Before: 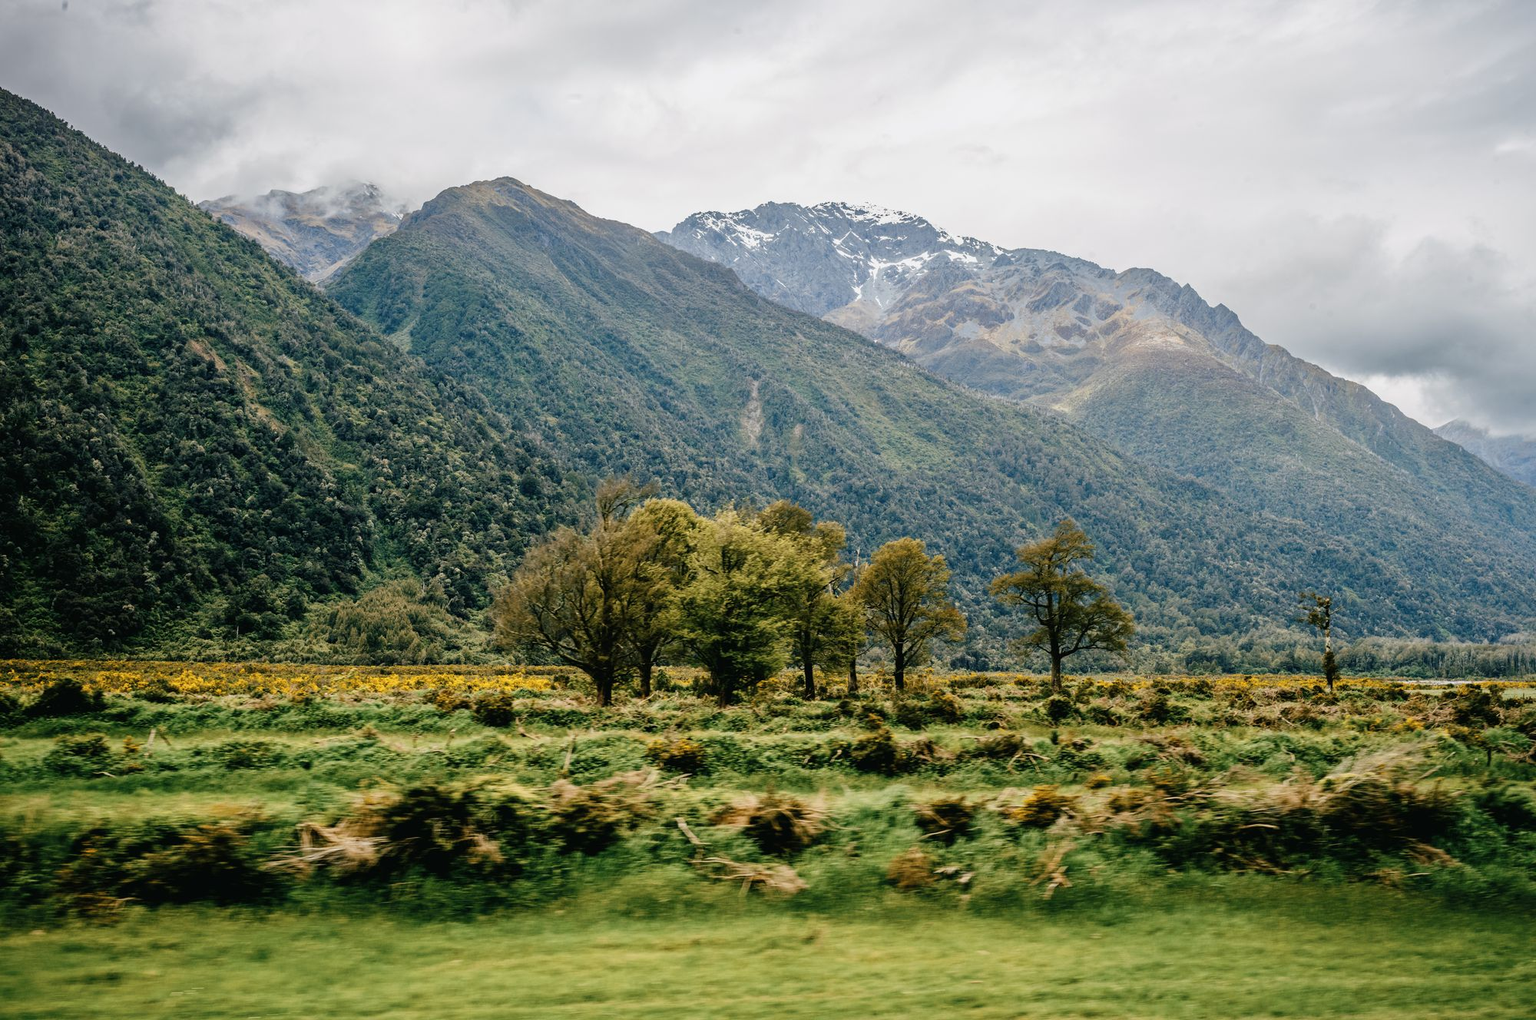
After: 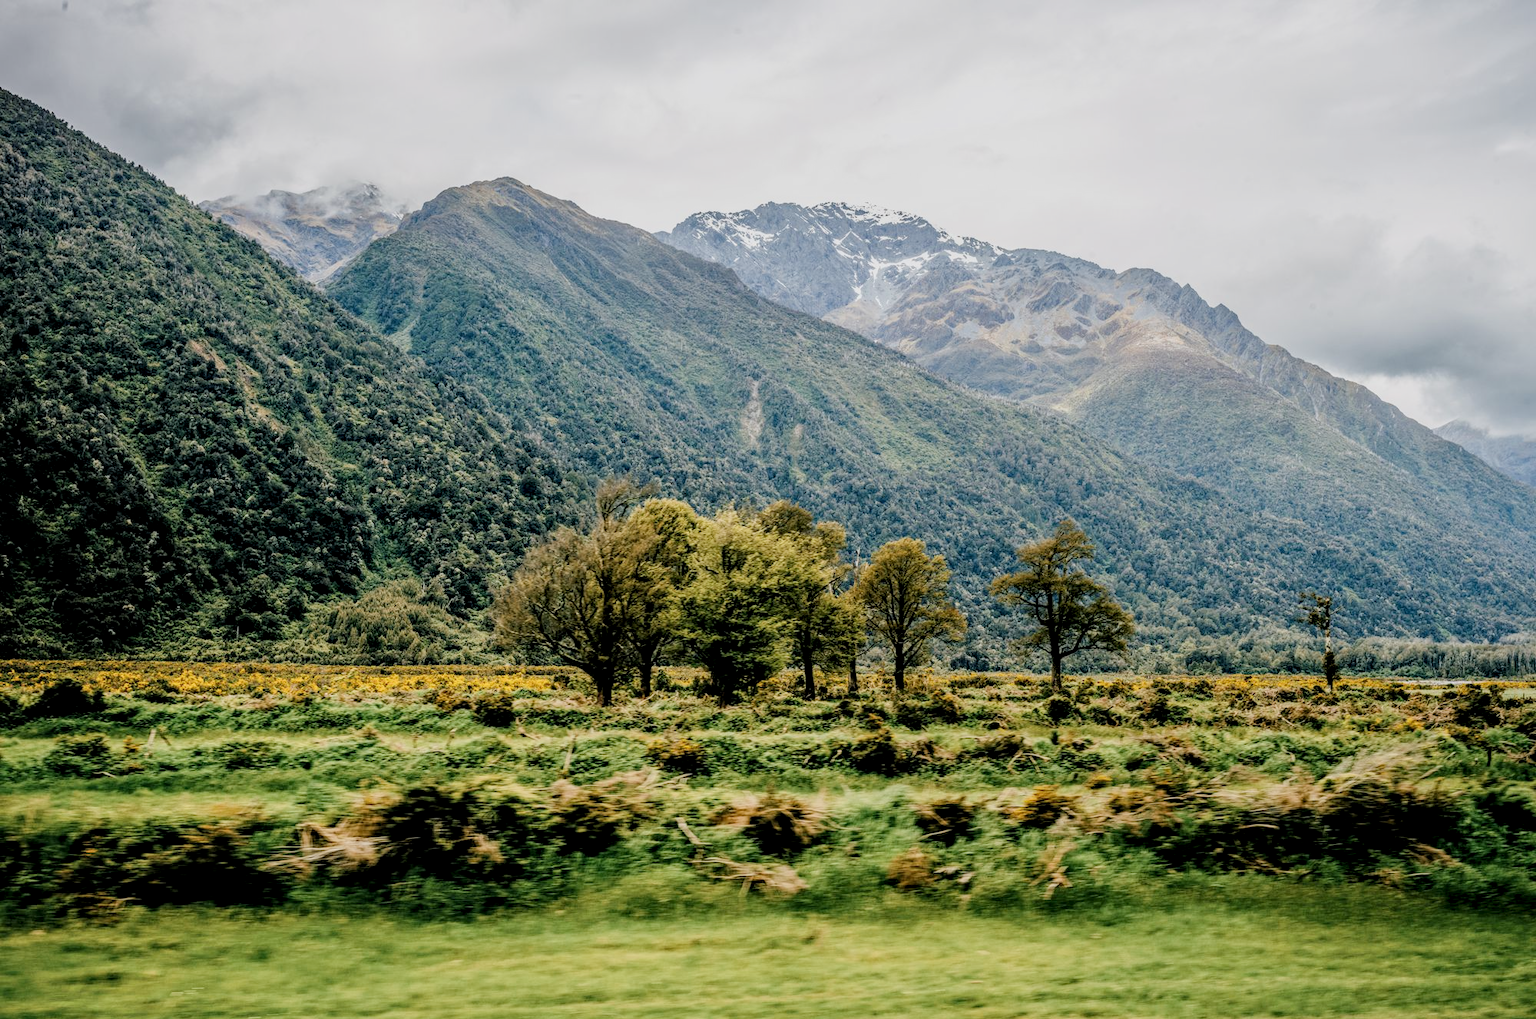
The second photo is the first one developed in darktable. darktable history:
local contrast: detail 130%
exposure: exposure 0.376 EV, compensate highlight preservation false
filmic rgb: black relative exposure -7.65 EV, white relative exposure 4.56 EV, hardness 3.61
